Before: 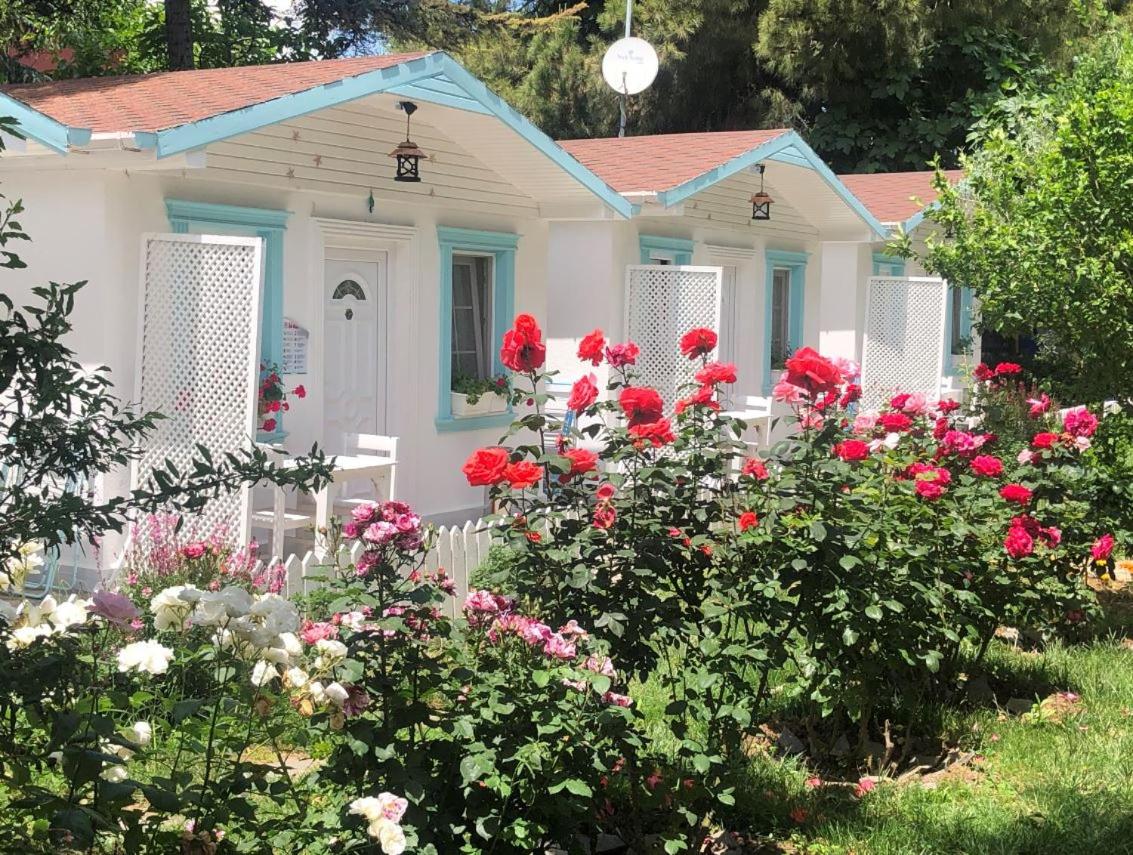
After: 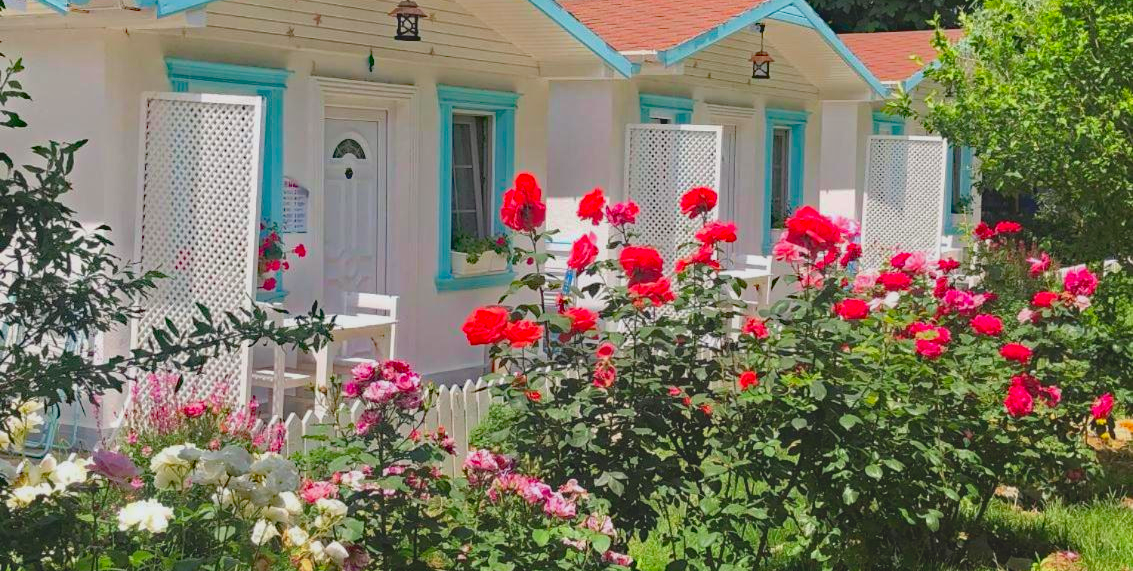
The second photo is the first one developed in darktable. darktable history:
haze removal: strength 0.529, distance 0.922, compatibility mode true, adaptive false
crop: top 16.508%, bottom 16.691%
contrast brightness saturation: contrast -0.206, saturation 0.189
